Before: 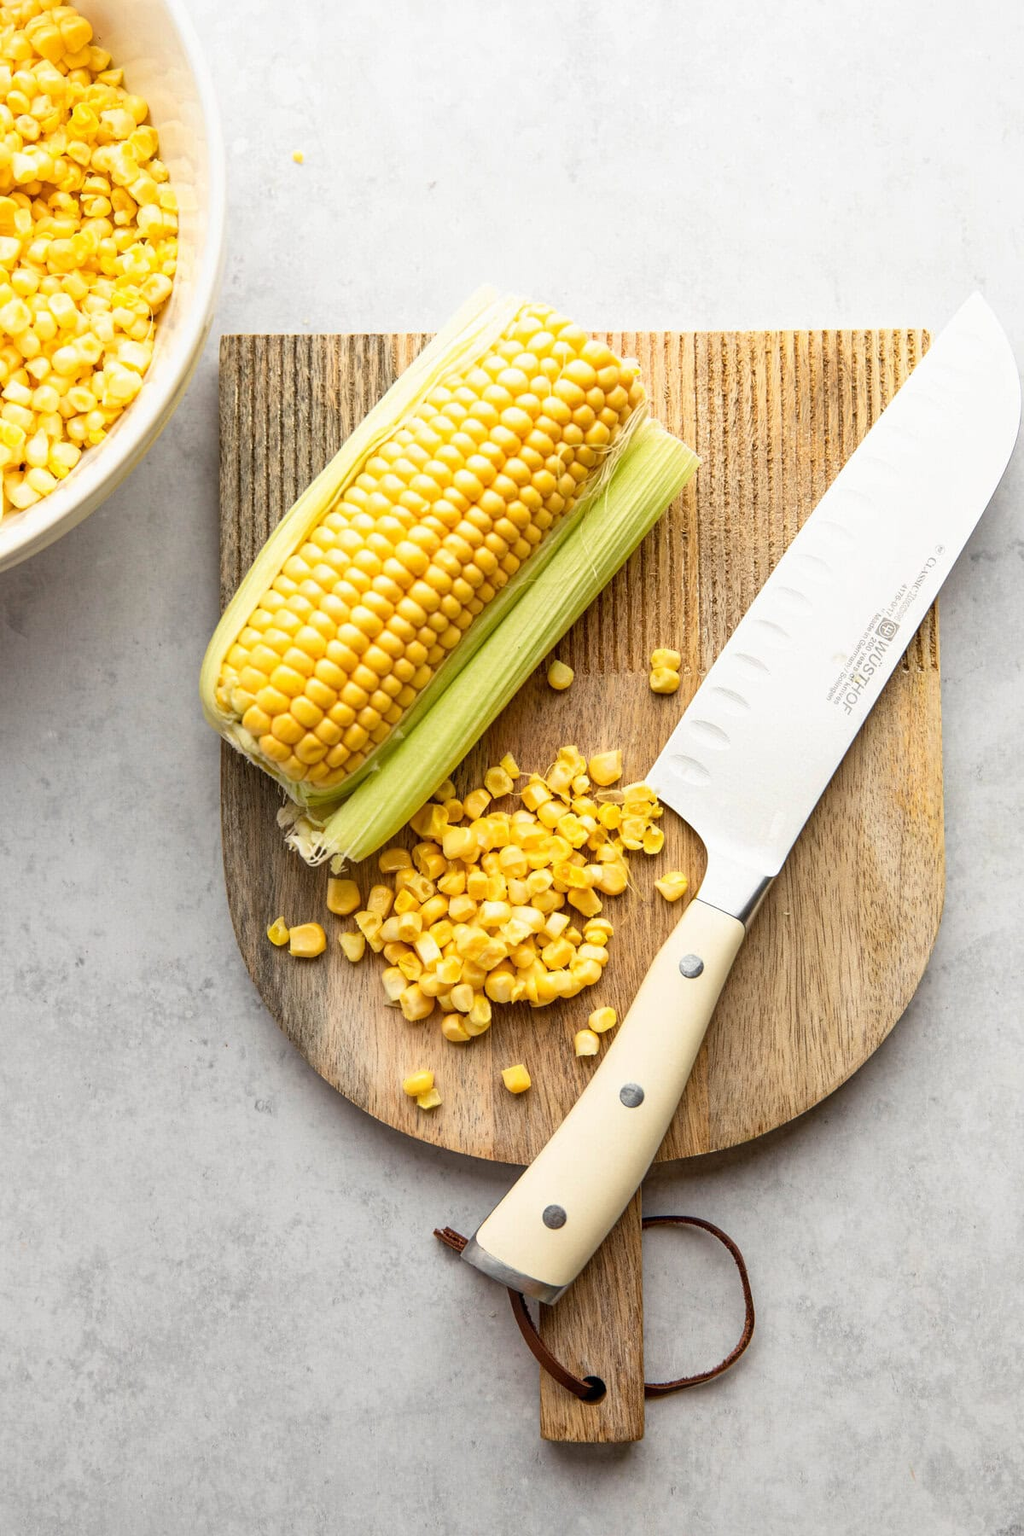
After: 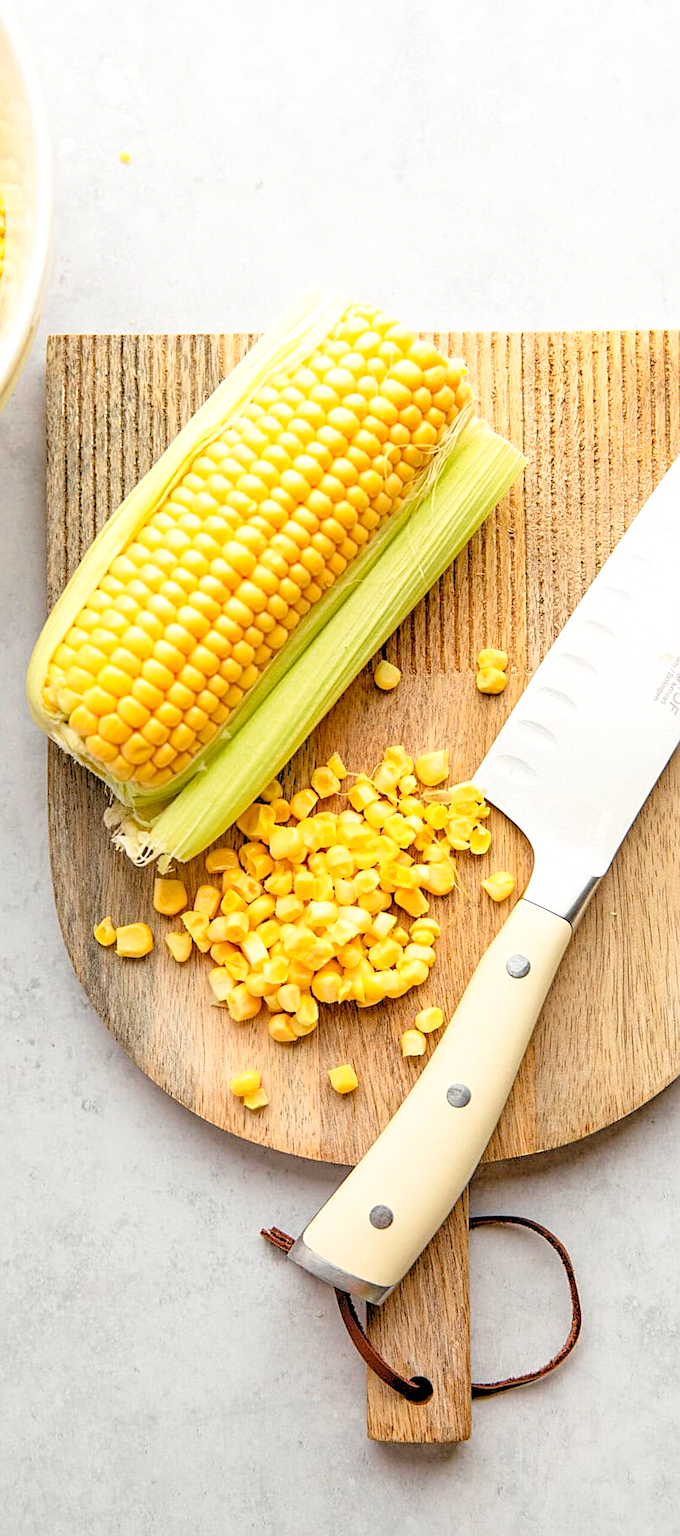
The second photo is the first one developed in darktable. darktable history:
crop: left 16.929%, right 16.553%
levels: levels [0.072, 0.414, 0.976]
sharpen: on, module defaults
